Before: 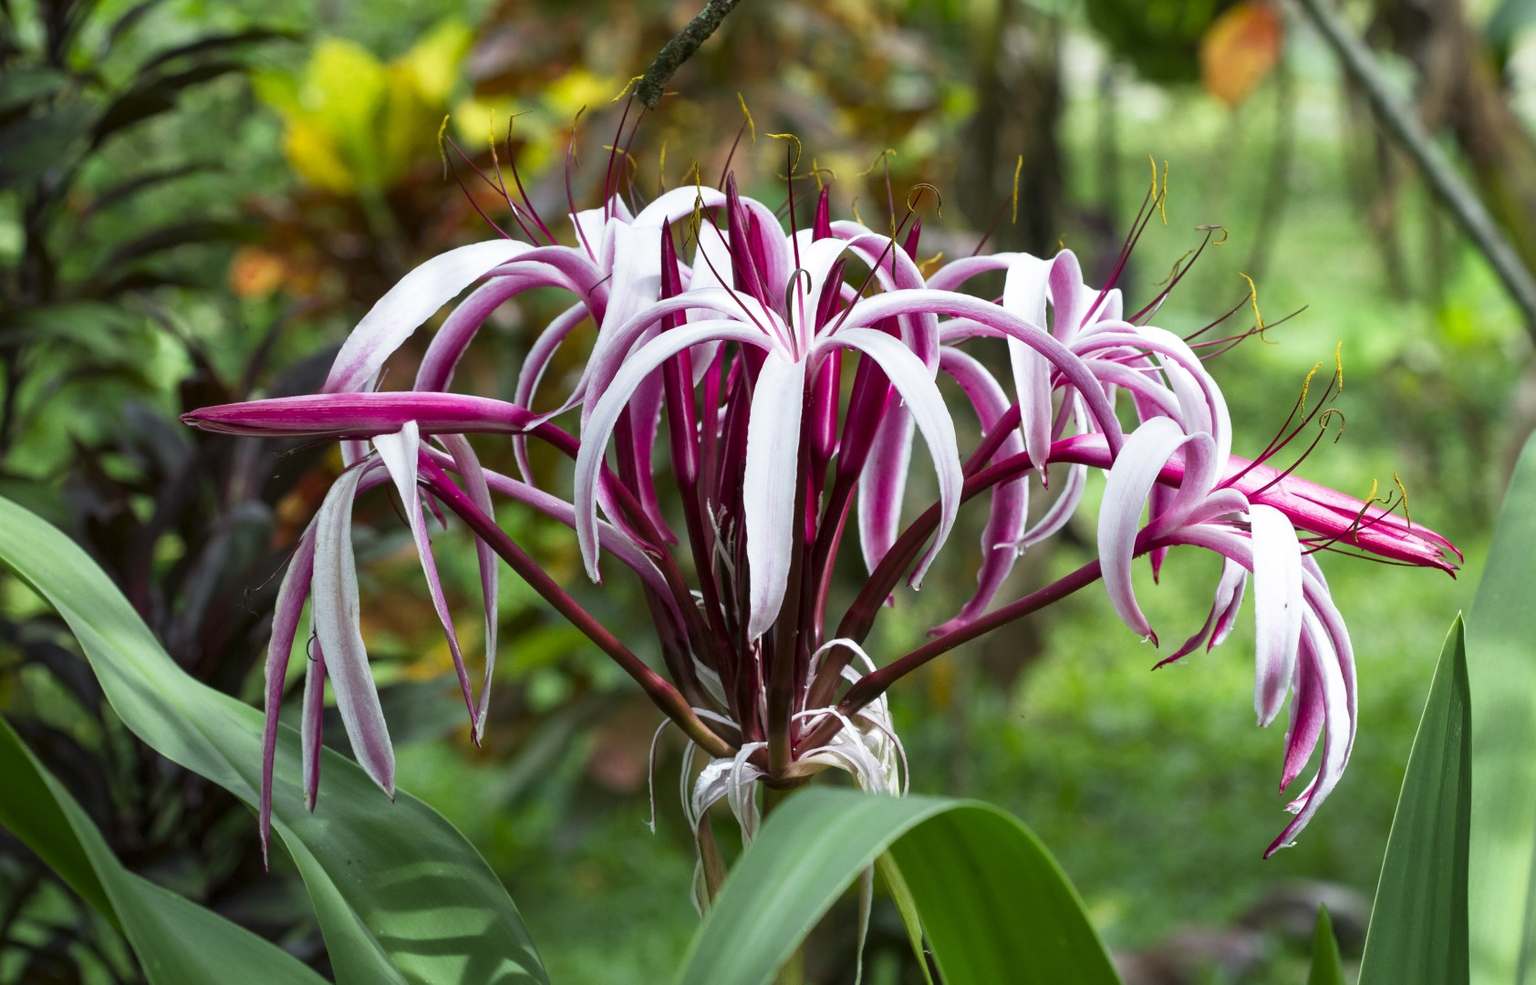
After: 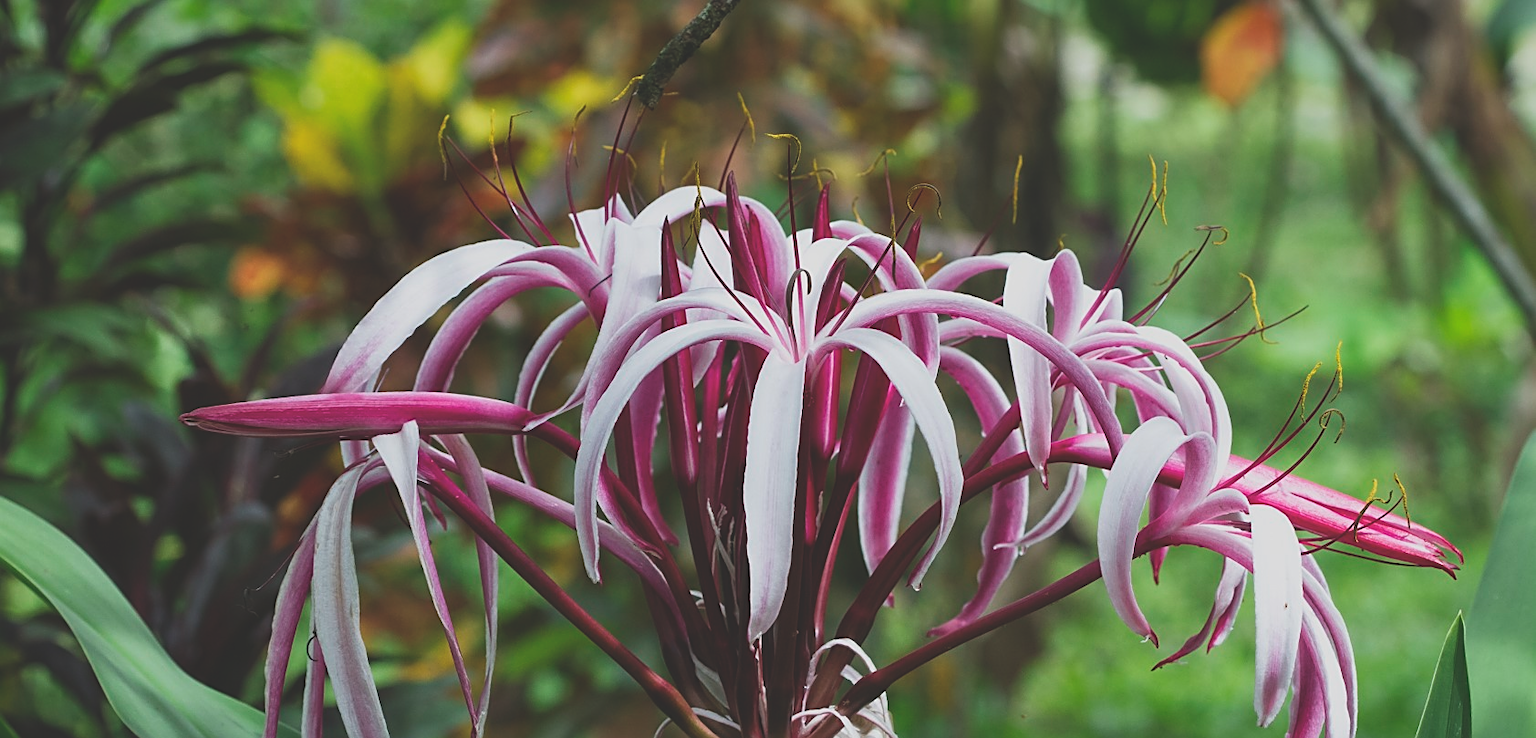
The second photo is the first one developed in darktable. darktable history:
crop: bottom 24.967%
exposure: black level correction -0.036, exposure -0.497 EV, compensate highlight preservation false
sharpen: on, module defaults
